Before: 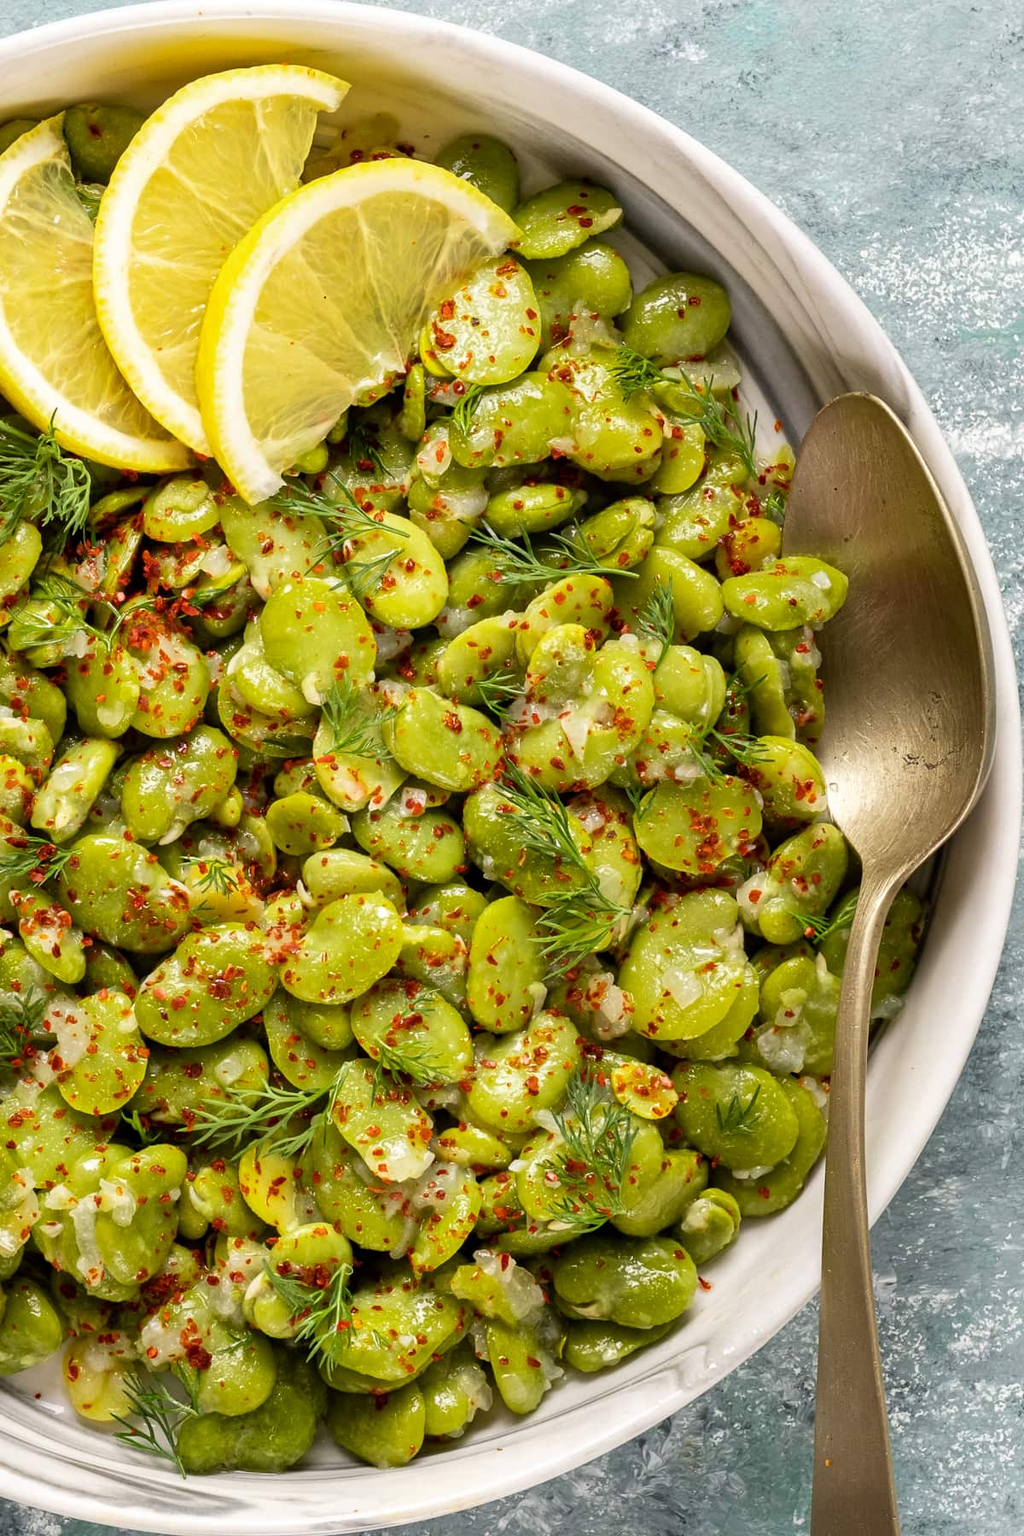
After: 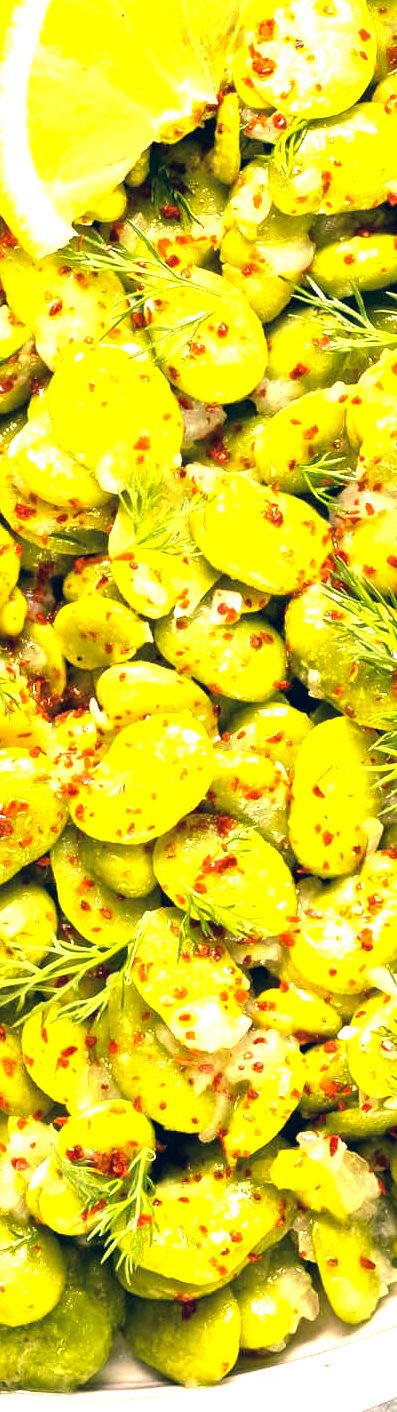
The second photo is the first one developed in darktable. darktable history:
color correction: highlights a* 10.27, highlights b* 14.53, shadows a* -9.69, shadows b* -14.82
crop and rotate: left 21.53%, top 18.525%, right 45.324%, bottom 2.976%
tone equalizer: -7 EV 0.111 EV, mask exposure compensation -0.502 EV
exposure: black level correction 0, exposure 1.664 EV, compensate highlight preservation false
